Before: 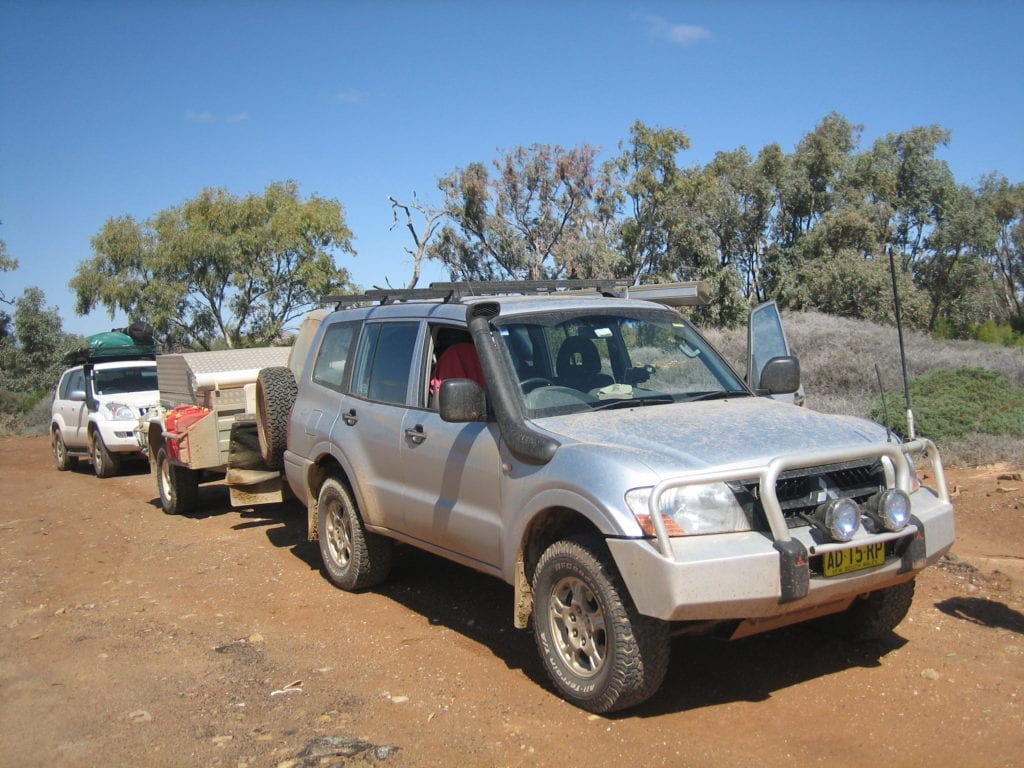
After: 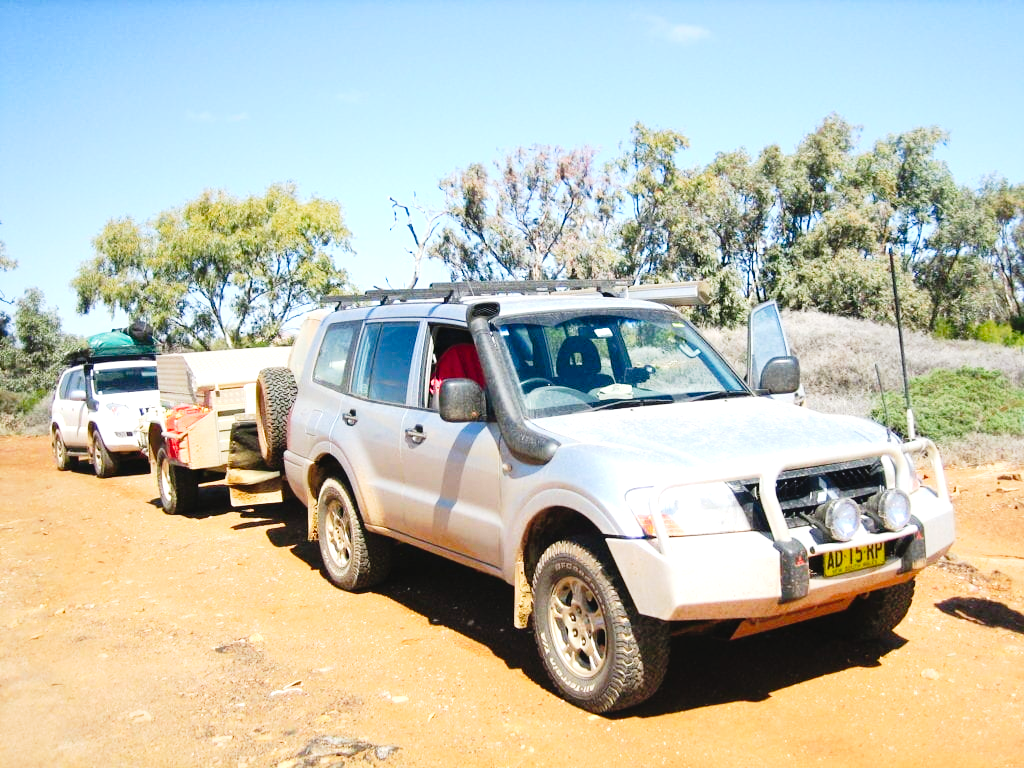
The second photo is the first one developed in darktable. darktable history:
exposure: compensate highlight preservation false
tone equalizer: -8 EV -1.05 EV, -7 EV -1.02 EV, -6 EV -0.895 EV, -5 EV -0.548 EV, -3 EV 0.576 EV, -2 EV 0.867 EV, -1 EV 0.988 EV, +0 EV 1.08 EV, smoothing diameter 24.99%, edges refinement/feathering 8.16, preserve details guided filter
contrast brightness saturation: contrast 0.092, saturation 0.275
tone curve: curves: ch0 [(0, 0.014) (0.17, 0.099) (0.392, 0.438) (0.725, 0.828) (0.872, 0.918) (1, 0.981)]; ch1 [(0, 0) (0.402, 0.36) (0.489, 0.491) (0.5, 0.503) (0.515, 0.52) (0.545, 0.574) (0.615, 0.662) (0.701, 0.725) (1, 1)]; ch2 [(0, 0) (0.42, 0.458) (0.485, 0.499) (0.503, 0.503) (0.531, 0.542) (0.561, 0.594) (0.644, 0.694) (0.717, 0.753) (1, 0.991)], preserve colors none
